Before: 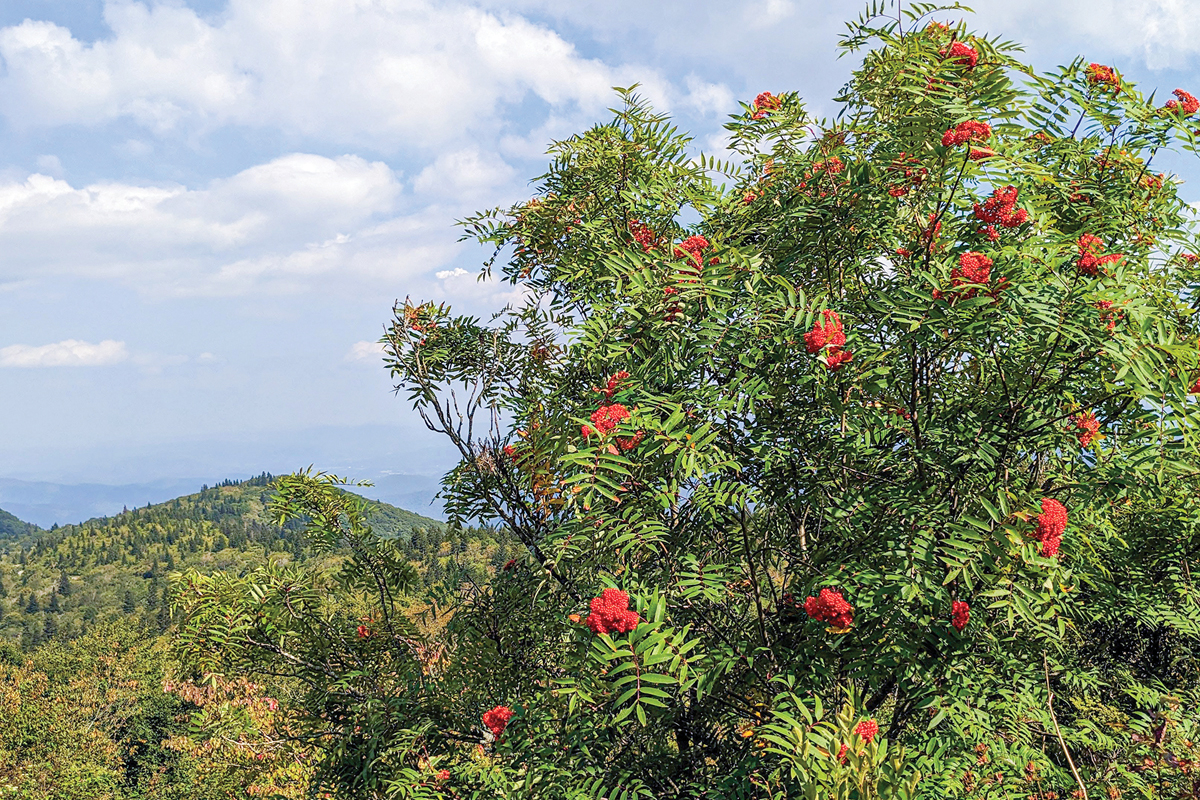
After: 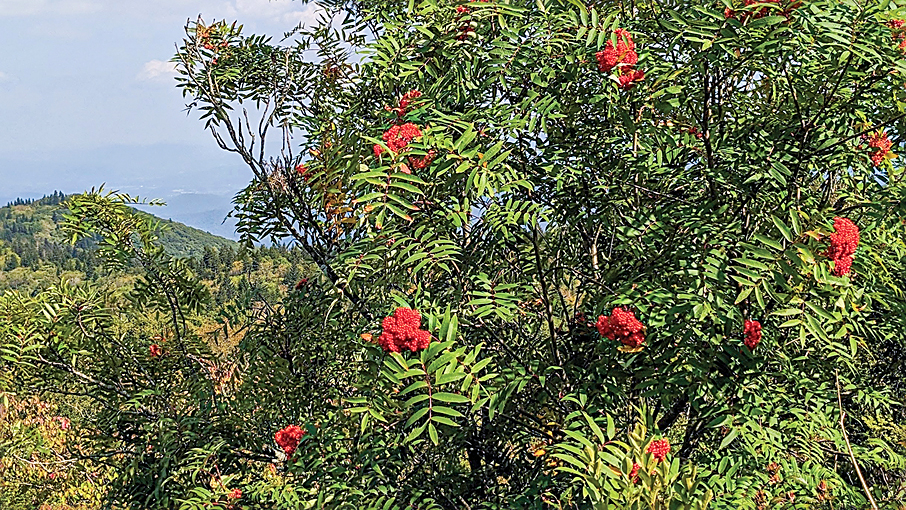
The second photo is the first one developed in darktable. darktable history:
crop and rotate: left 17.367%, top 35.165%, right 7.07%, bottom 1.036%
sharpen: on, module defaults
